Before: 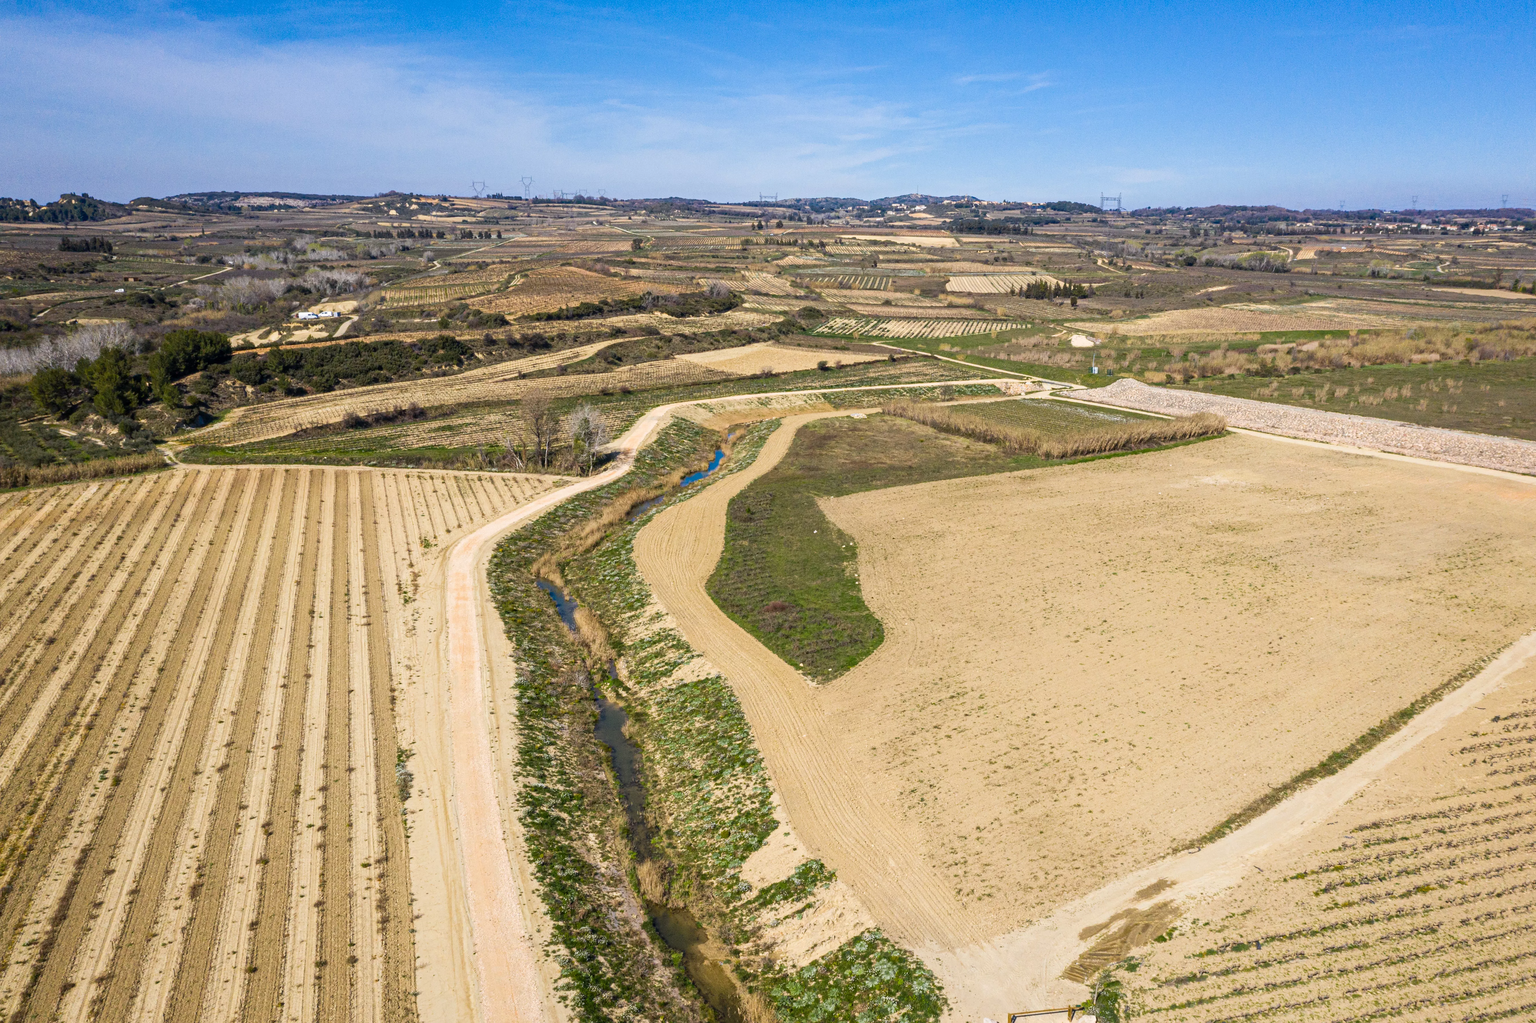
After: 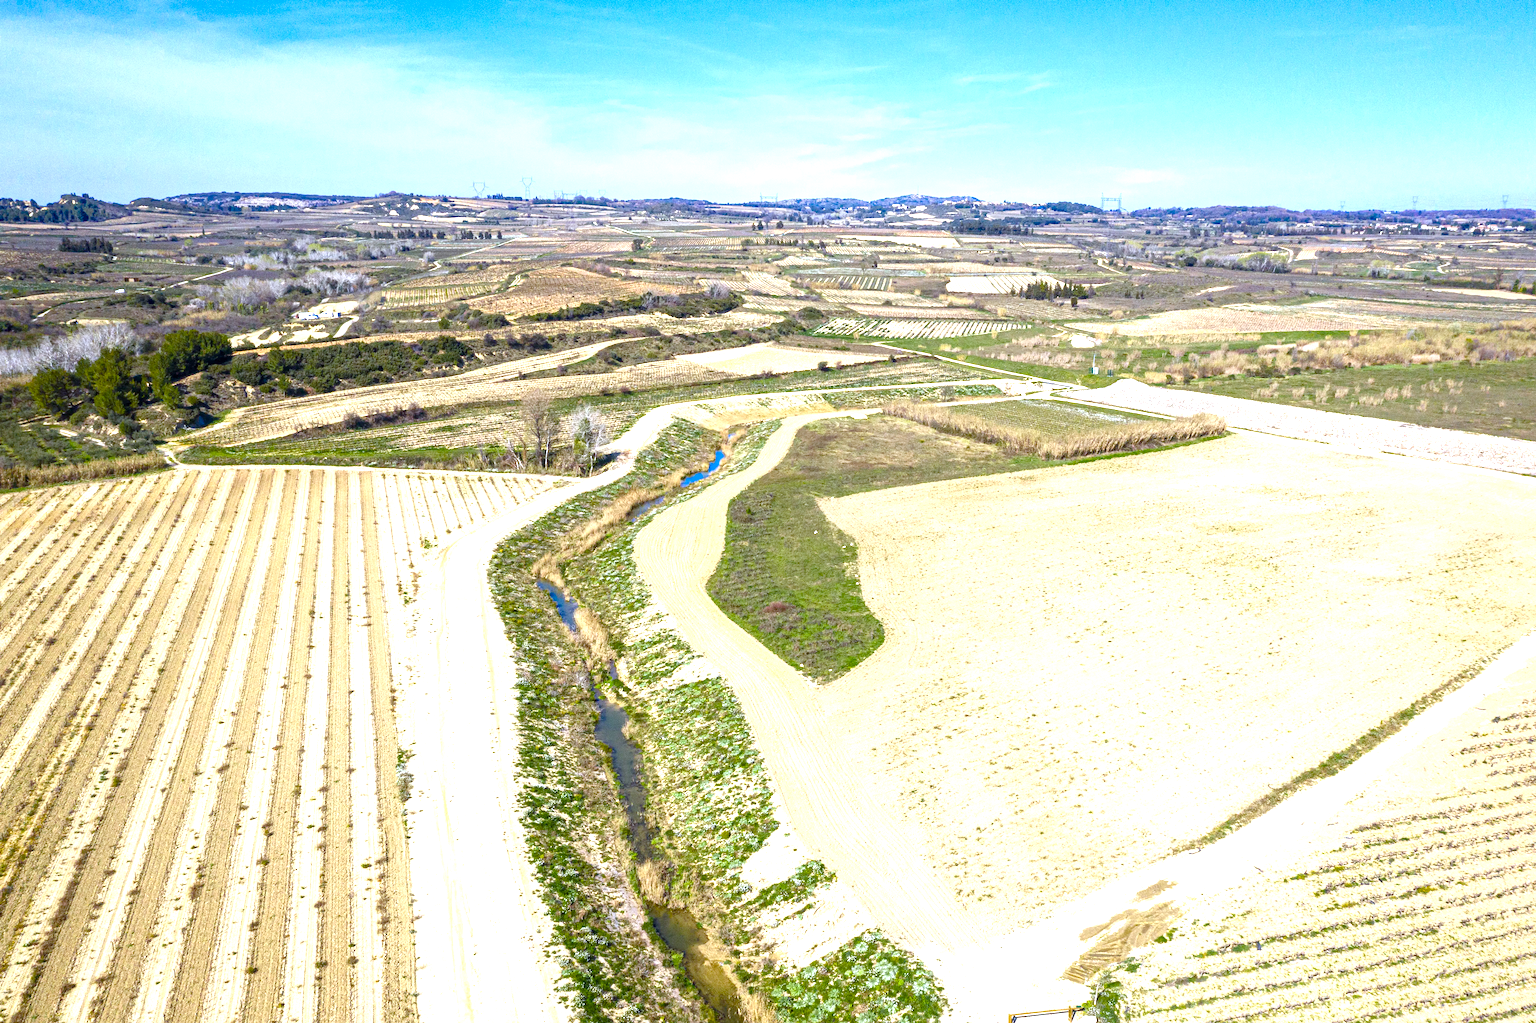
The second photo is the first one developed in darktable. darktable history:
exposure: black level correction 0, exposure 1.2 EV, compensate exposure bias true, compensate highlight preservation false
white balance: red 0.931, blue 1.11
color balance rgb: perceptual saturation grading › global saturation 20%, perceptual saturation grading › highlights -25%, perceptual saturation grading › shadows 50%
